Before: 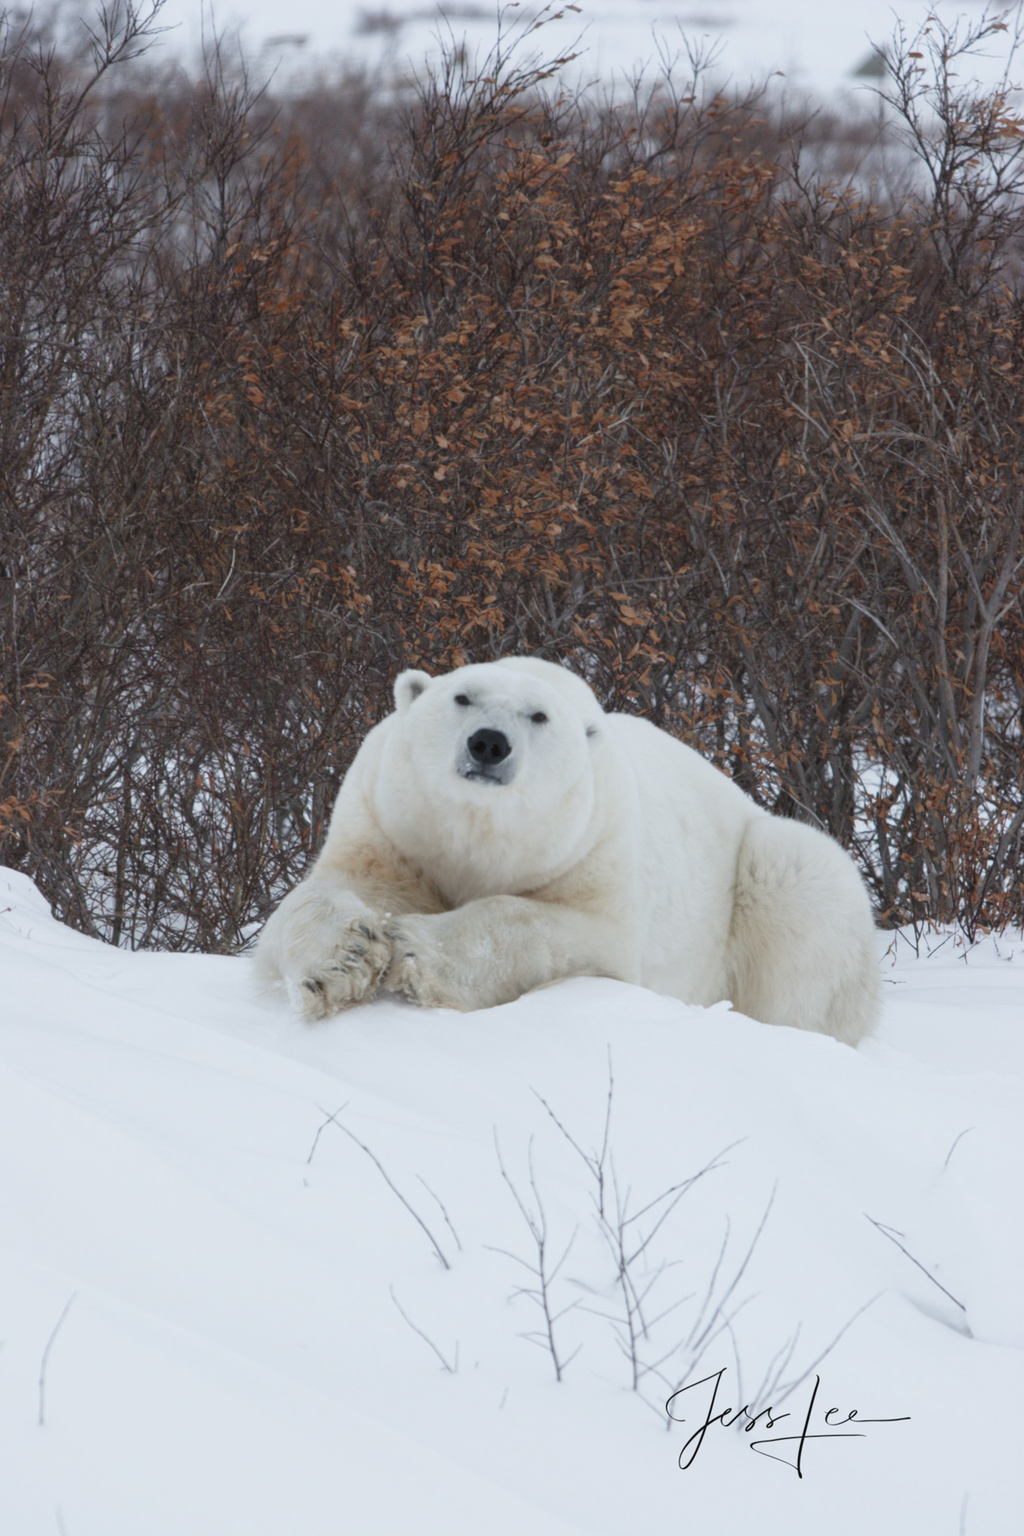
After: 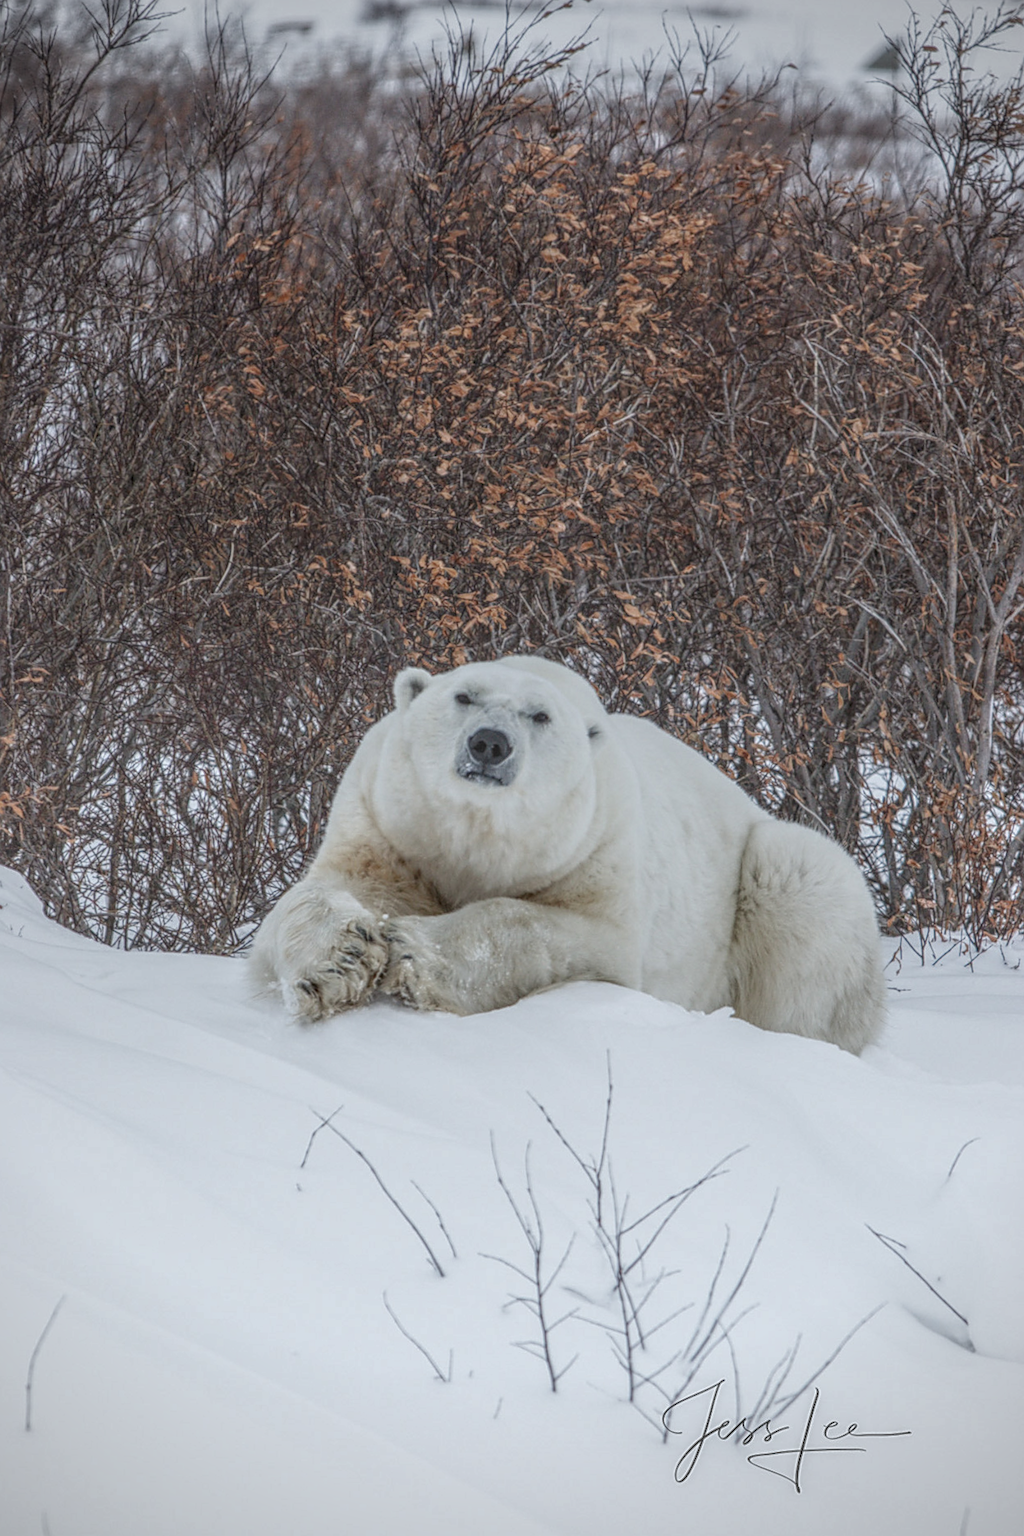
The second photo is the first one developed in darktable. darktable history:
crop and rotate: angle -0.576°
local contrast: highlights 5%, shadows 7%, detail 200%, midtone range 0.25
sharpen: amount 0.49
vignetting: on, module defaults
